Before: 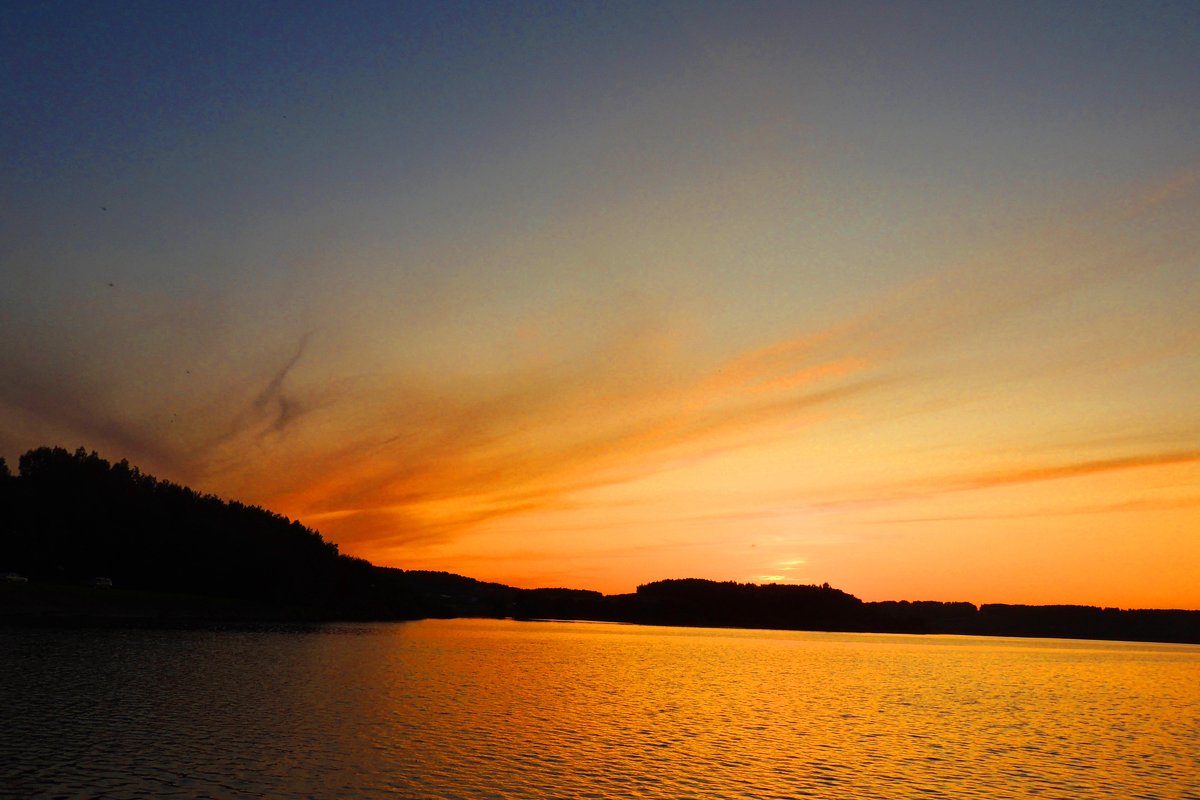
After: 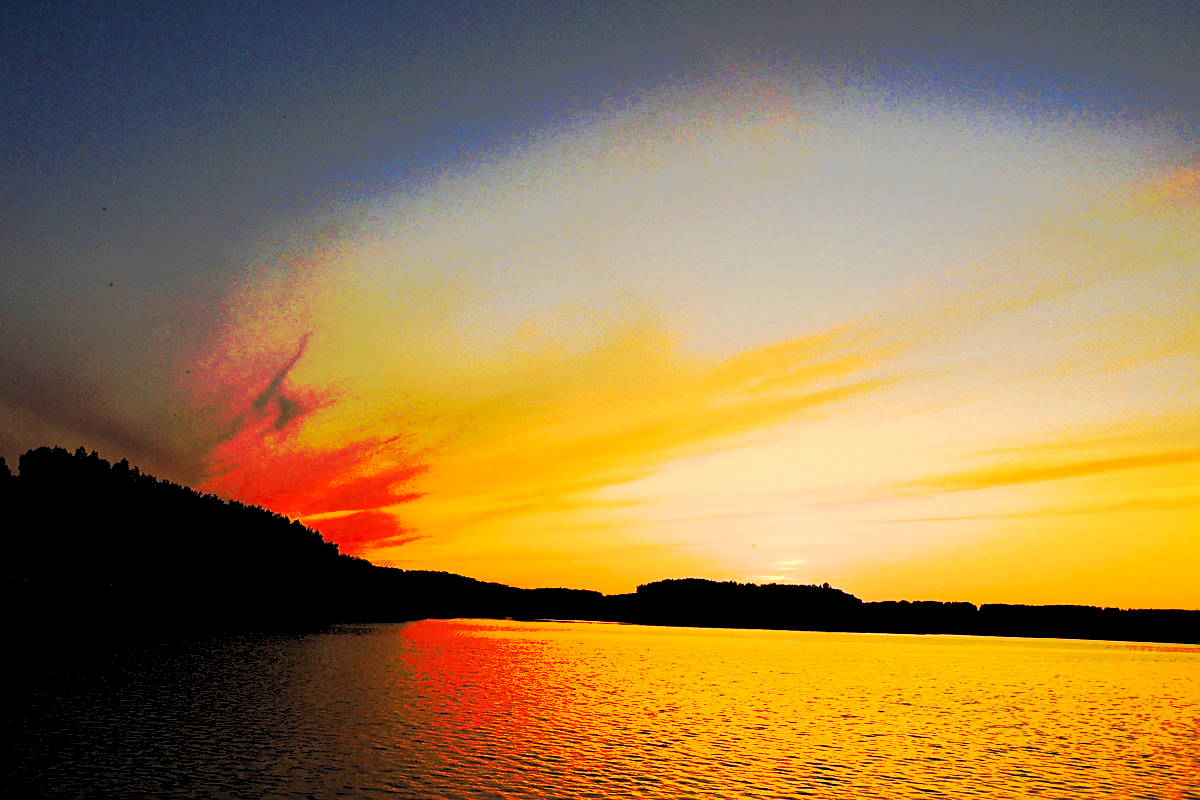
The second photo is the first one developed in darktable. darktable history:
rgb levels: levels [[0.013, 0.434, 0.89], [0, 0.5, 1], [0, 0.5, 1]]
tone curve: curves: ch0 [(0, 0) (0.003, 0.003) (0.011, 0.01) (0.025, 0.023) (0.044, 0.042) (0.069, 0.065) (0.1, 0.094) (0.136, 0.128) (0.177, 0.167) (0.224, 0.211) (0.277, 0.261) (0.335, 0.316) (0.399, 0.376) (0.468, 0.441) (0.543, 0.685) (0.623, 0.741) (0.709, 0.8) (0.801, 0.863) (0.898, 0.929) (1, 1)], preserve colors none
sharpen: on, module defaults
